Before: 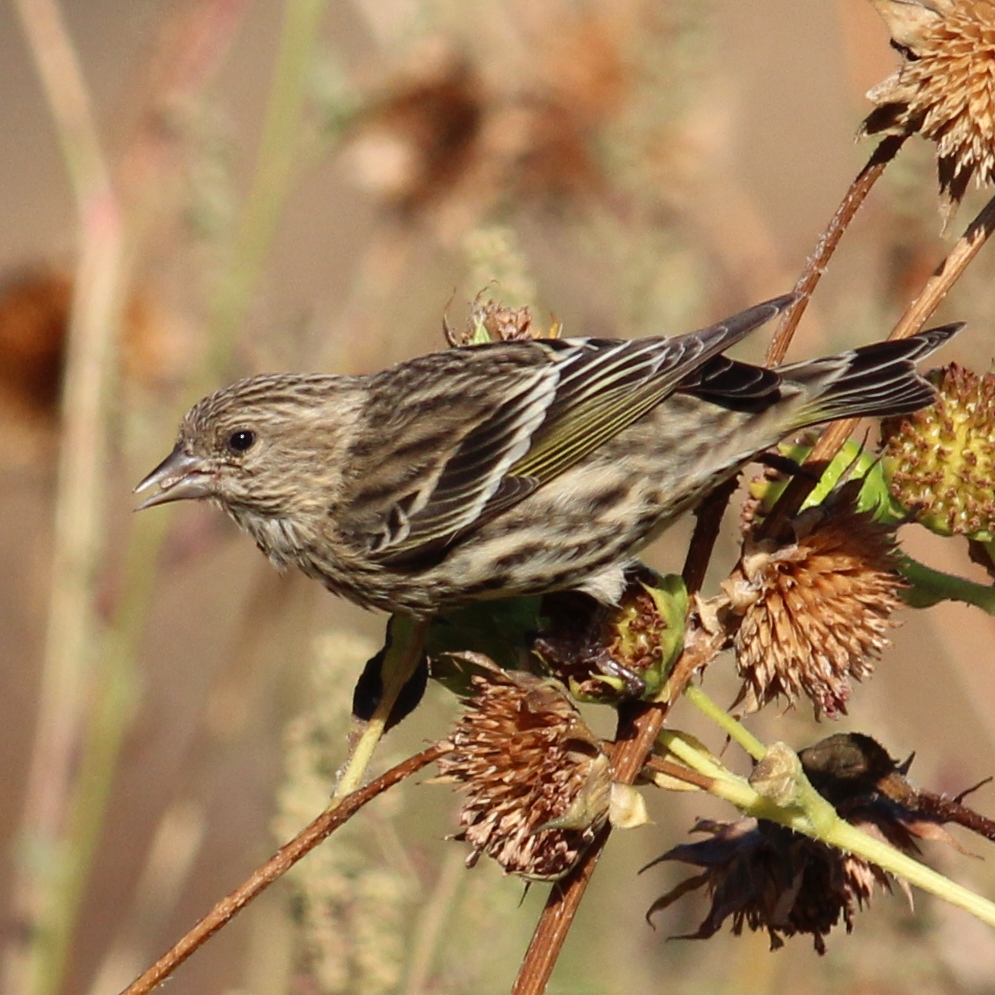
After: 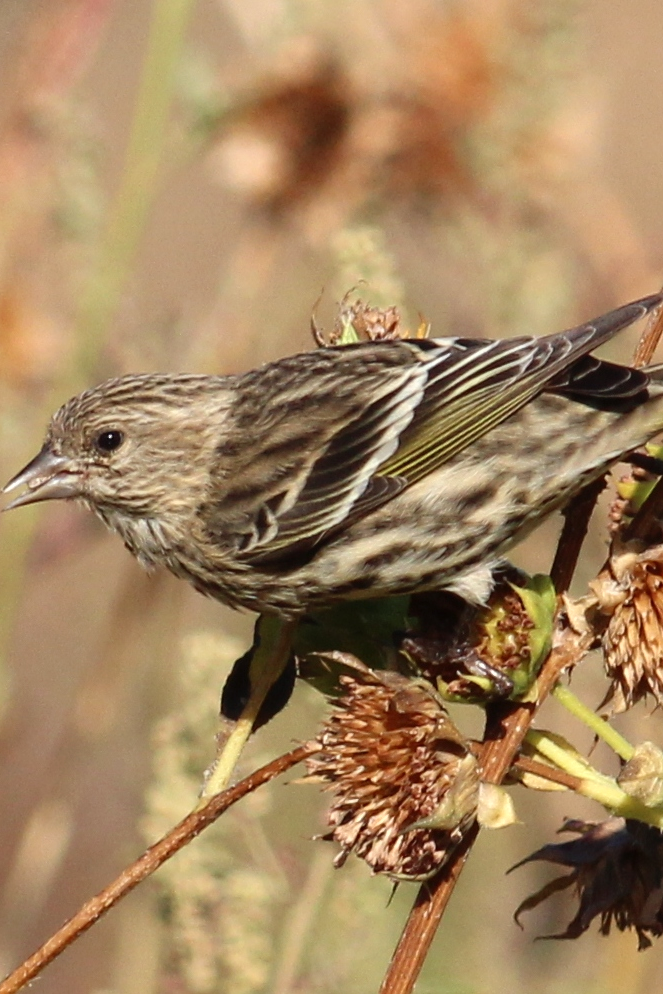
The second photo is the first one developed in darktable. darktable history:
crop and rotate: left 13.409%, right 19.924%
exposure: exposure 0.161 EV, compensate highlight preservation false
